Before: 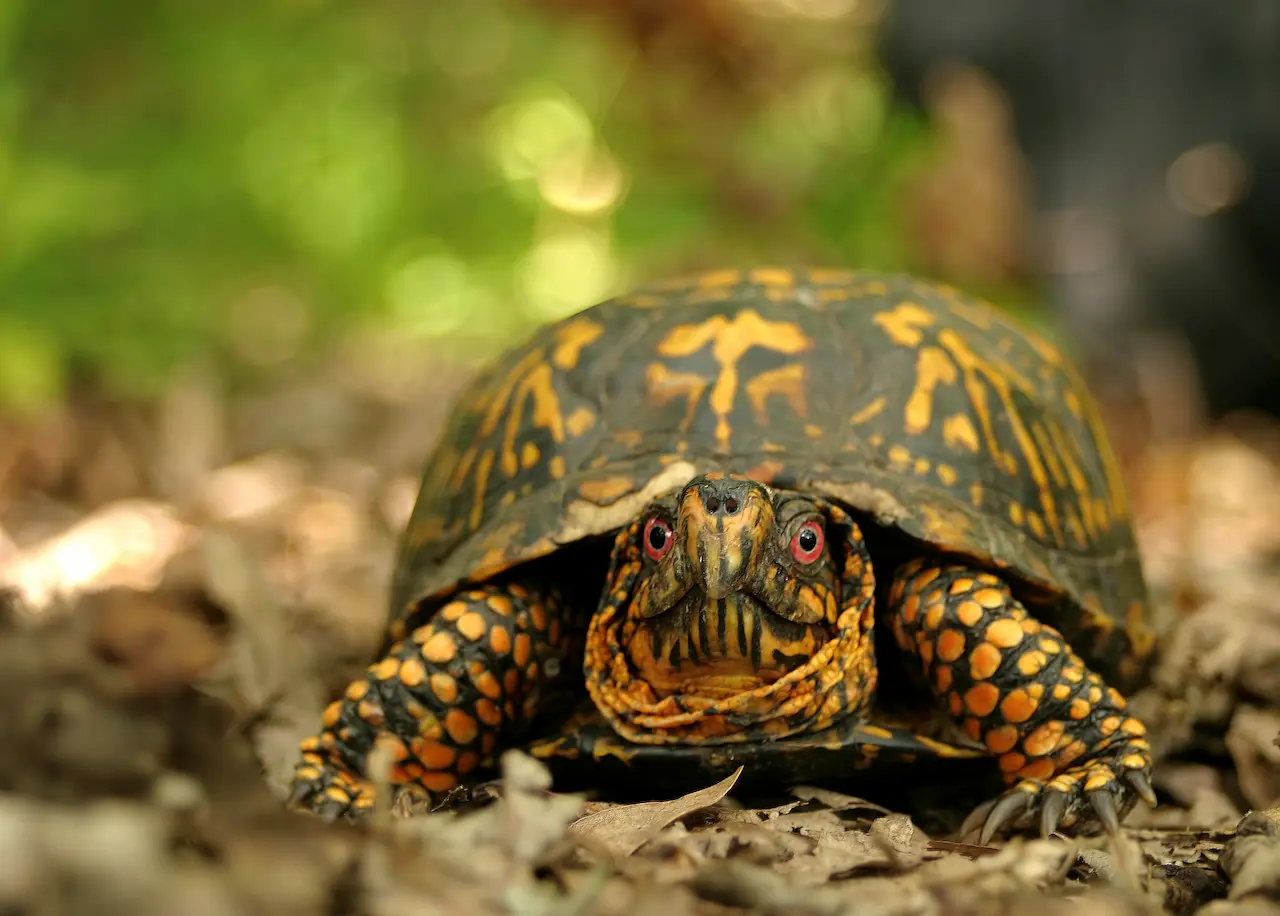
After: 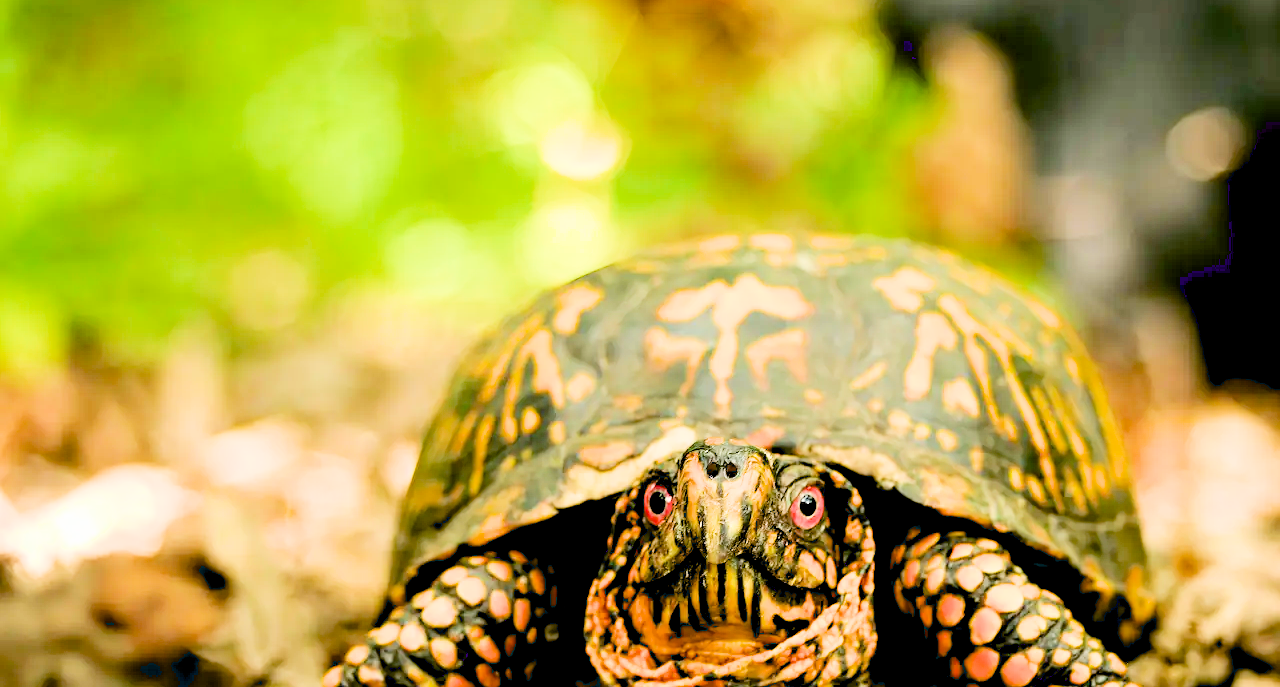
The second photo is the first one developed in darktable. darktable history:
crop: top 3.857%, bottom 21.132%
filmic rgb: black relative exposure -7.5 EV, white relative exposure 5 EV, hardness 3.31, contrast 1.3, contrast in shadows safe
exposure: black level correction 0.016, exposure 1.774 EV, compensate highlight preservation false
